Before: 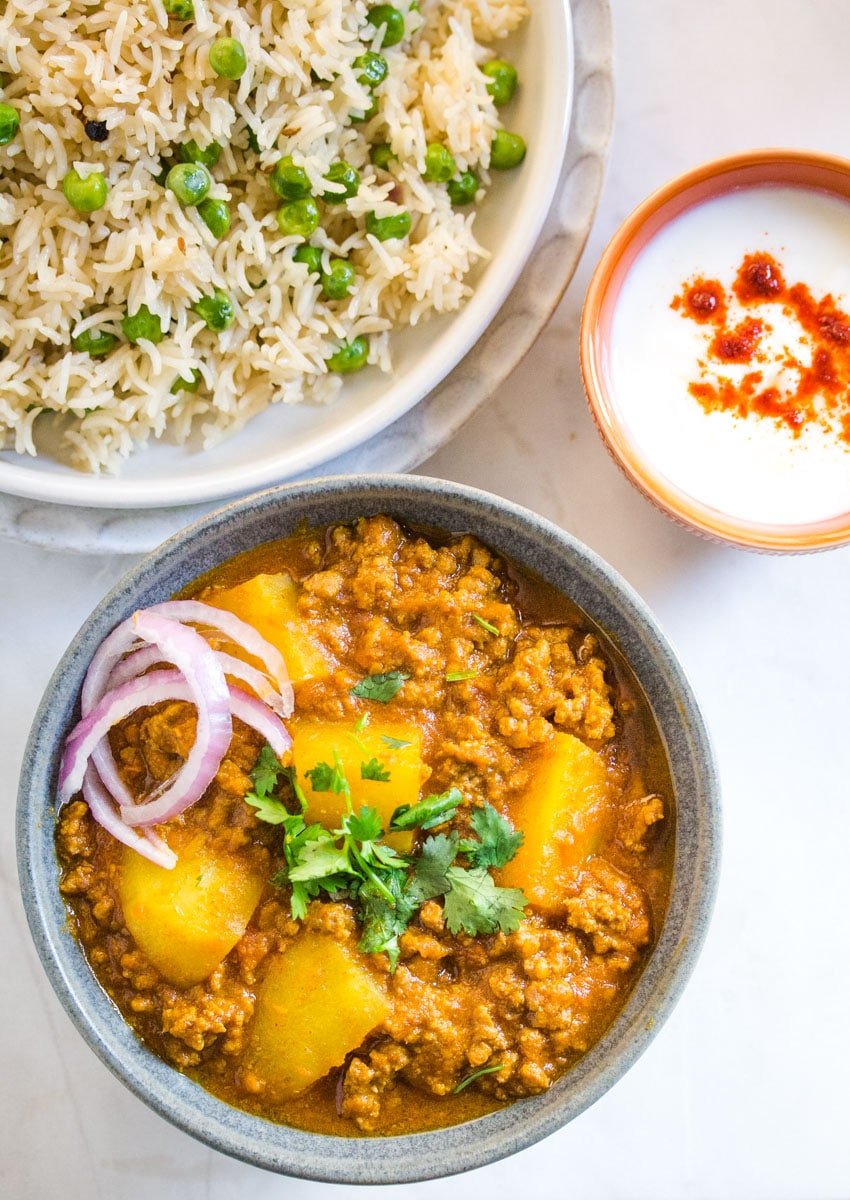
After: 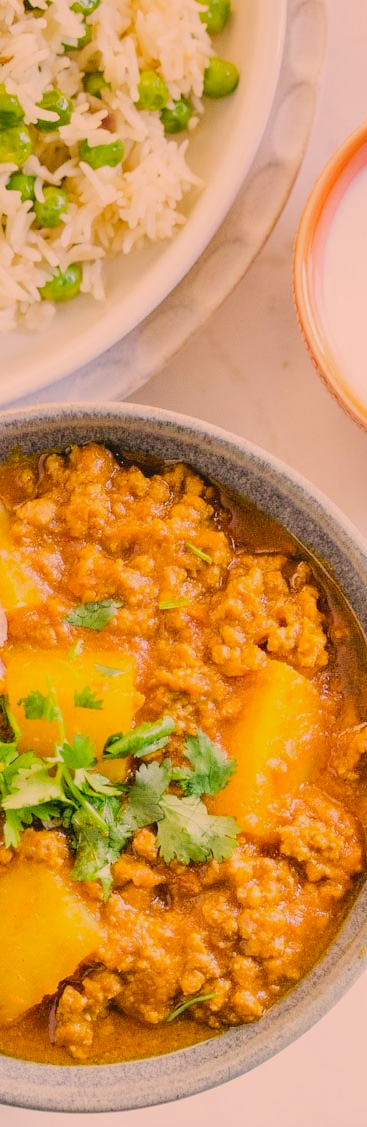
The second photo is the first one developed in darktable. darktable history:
tone curve: curves: ch0 [(0, 0) (0.051, 0.047) (0.102, 0.099) (0.228, 0.262) (0.446, 0.527) (0.695, 0.778) (0.908, 0.946) (1, 1)]; ch1 [(0, 0) (0.339, 0.298) (0.402, 0.363) (0.453, 0.413) (0.485, 0.469) (0.494, 0.493) (0.504, 0.501) (0.525, 0.533) (0.563, 0.591) (0.597, 0.631) (1, 1)]; ch2 [(0, 0) (0.48, 0.48) (0.504, 0.5) (0.539, 0.554) (0.59, 0.628) (0.642, 0.682) (0.824, 0.815) (1, 1)], preserve colors none
crop: left 33.863%, top 6.006%, right 22.899%
exposure: compensate highlight preservation false
color correction: highlights a* 17.83, highlights b* 18.44
filmic rgb: black relative exposure -6.6 EV, white relative exposure 4.73 EV, hardness 3.16, contrast 0.805
contrast brightness saturation: contrast -0.109
